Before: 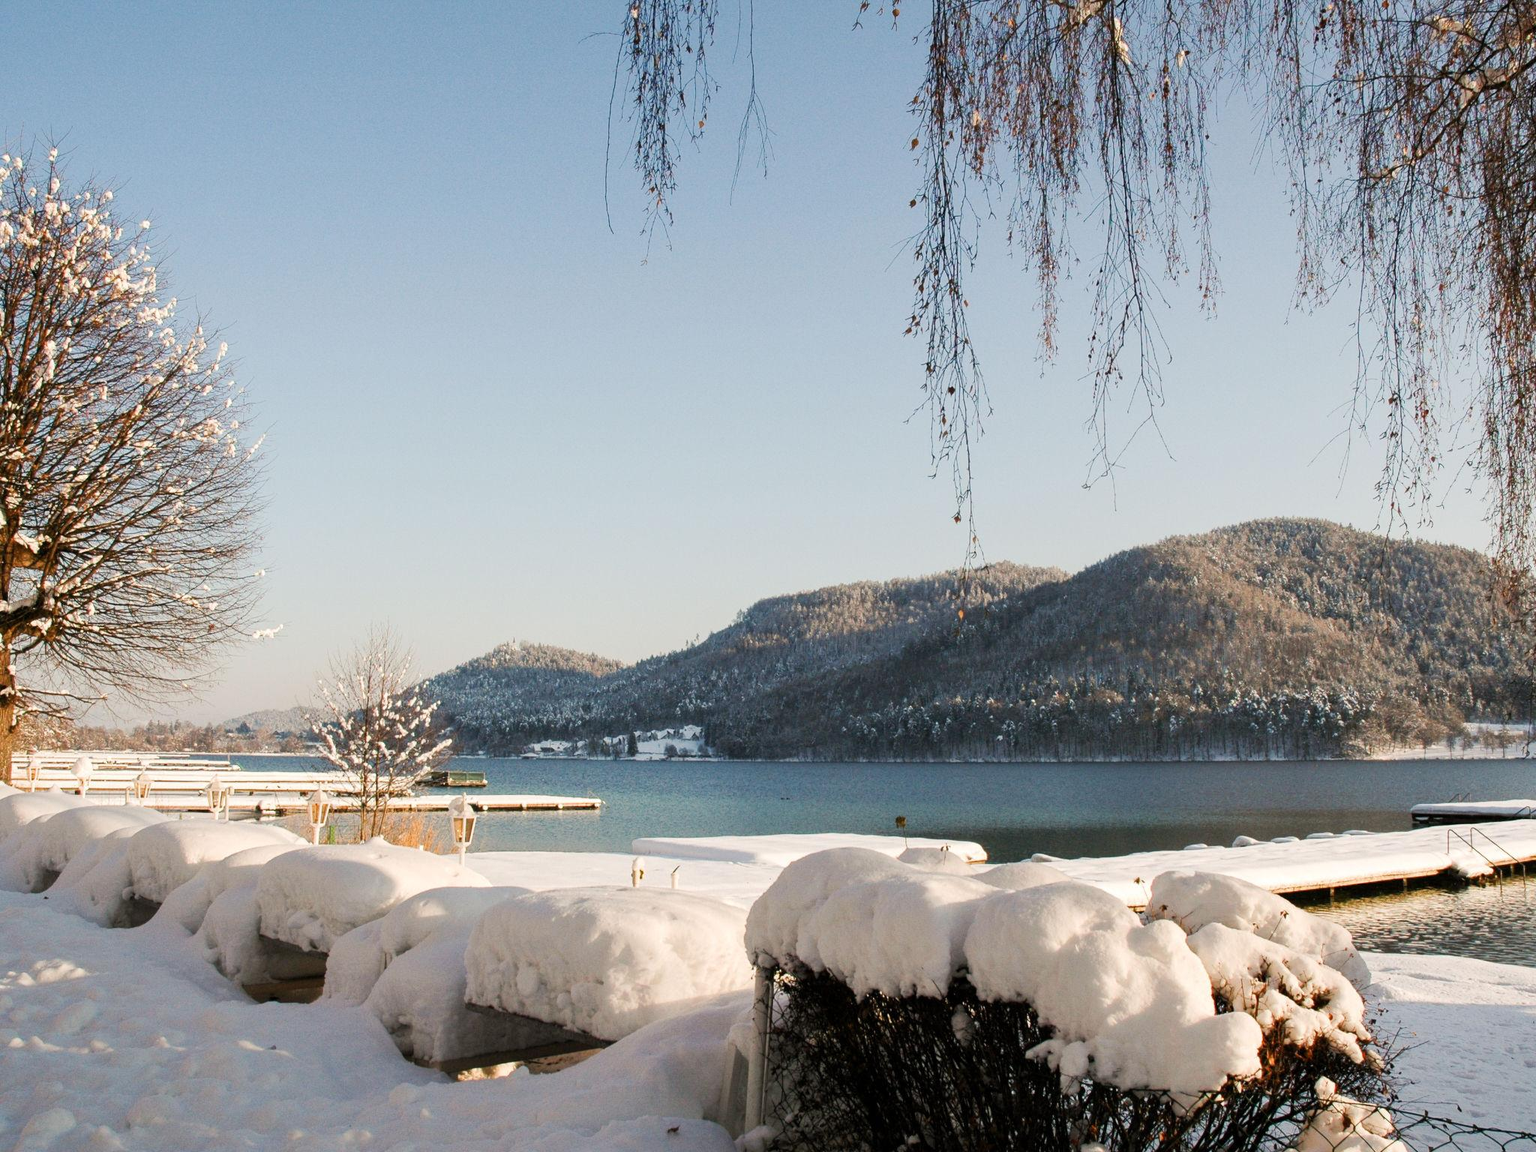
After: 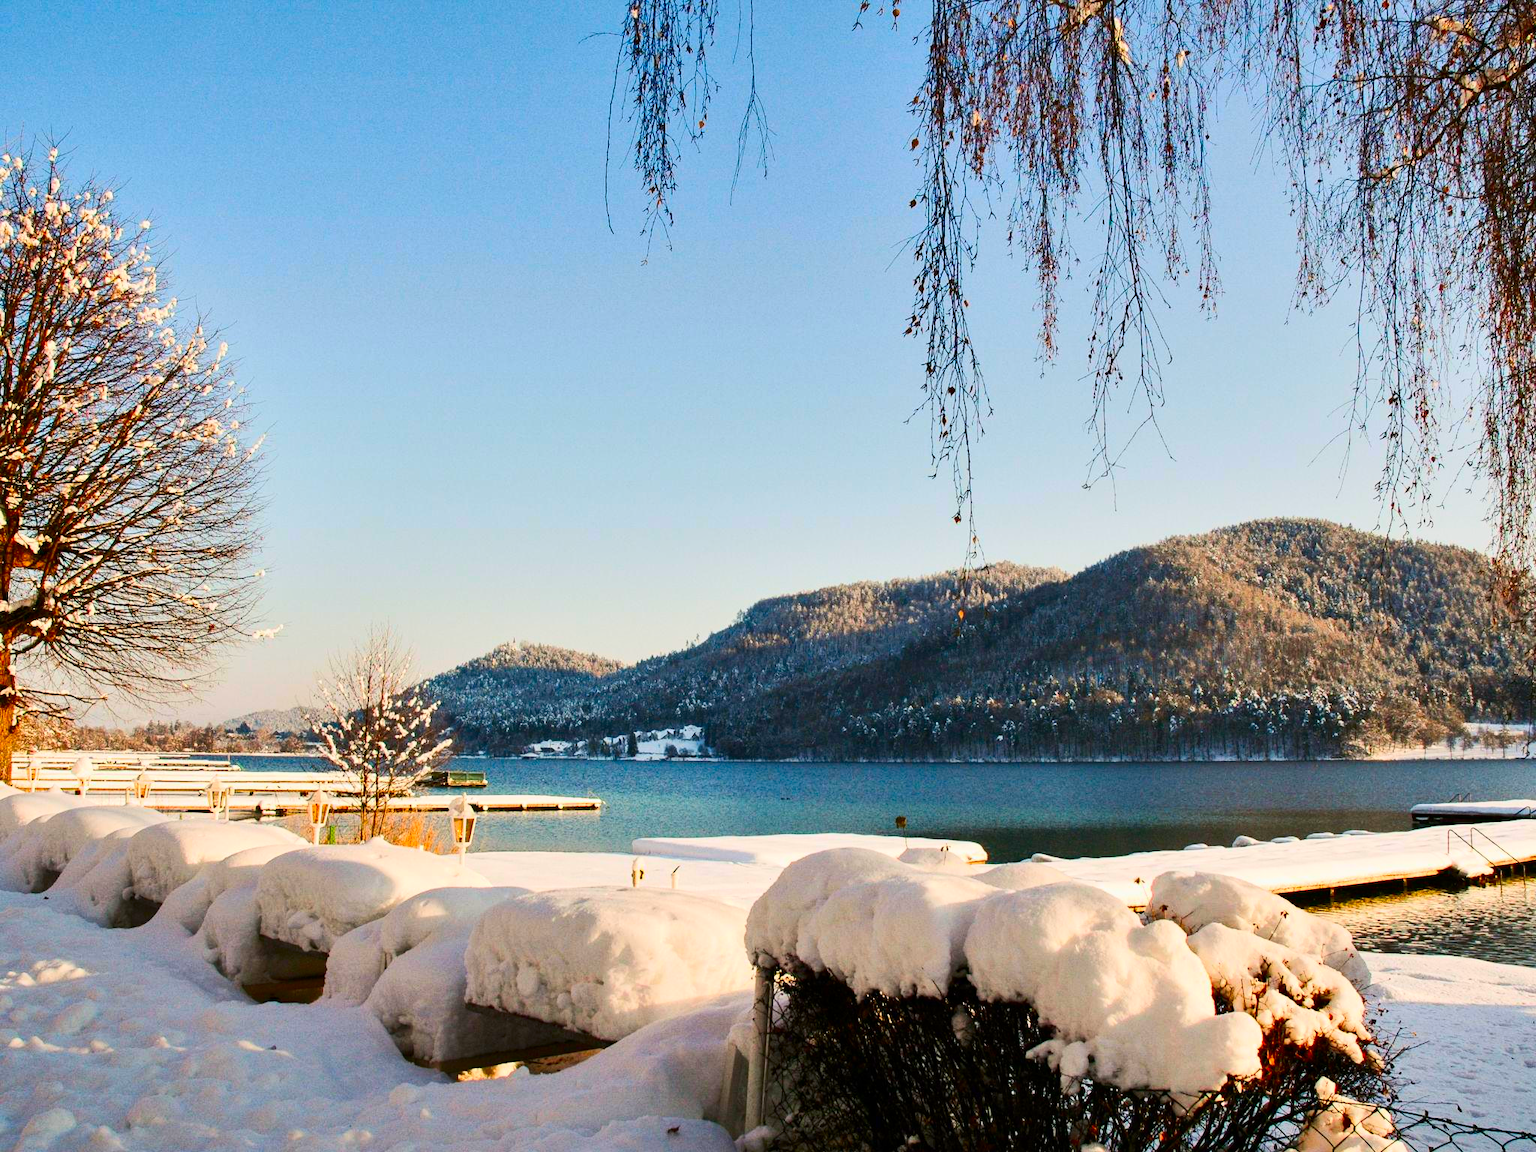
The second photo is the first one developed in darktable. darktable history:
contrast brightness saturation: contrast 0.26, brightness 0.02, saturation 0.87
shadows and highlights: shadows 43.71, white point adjustment -1.46, soften with gaussian
